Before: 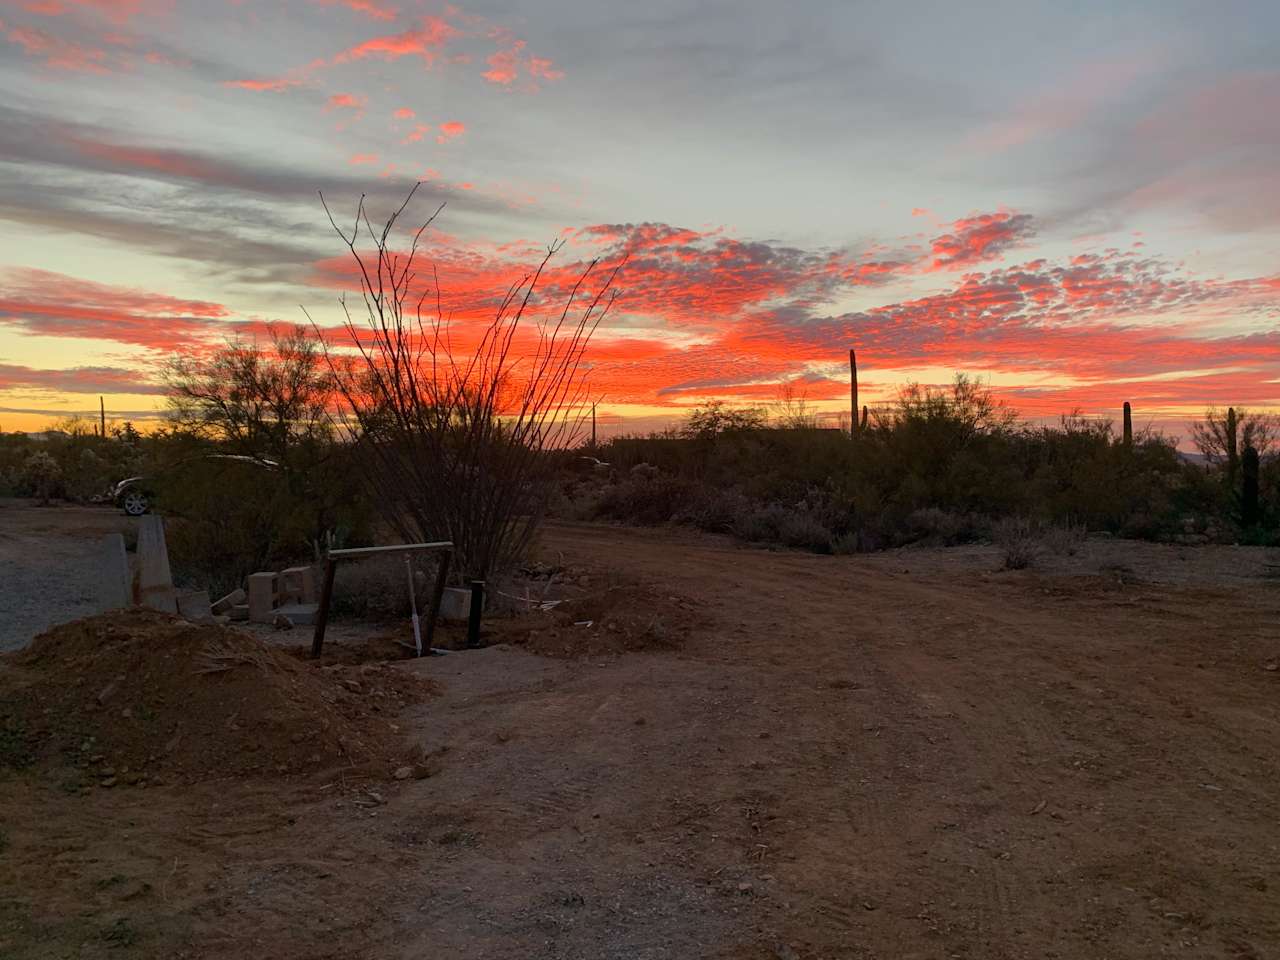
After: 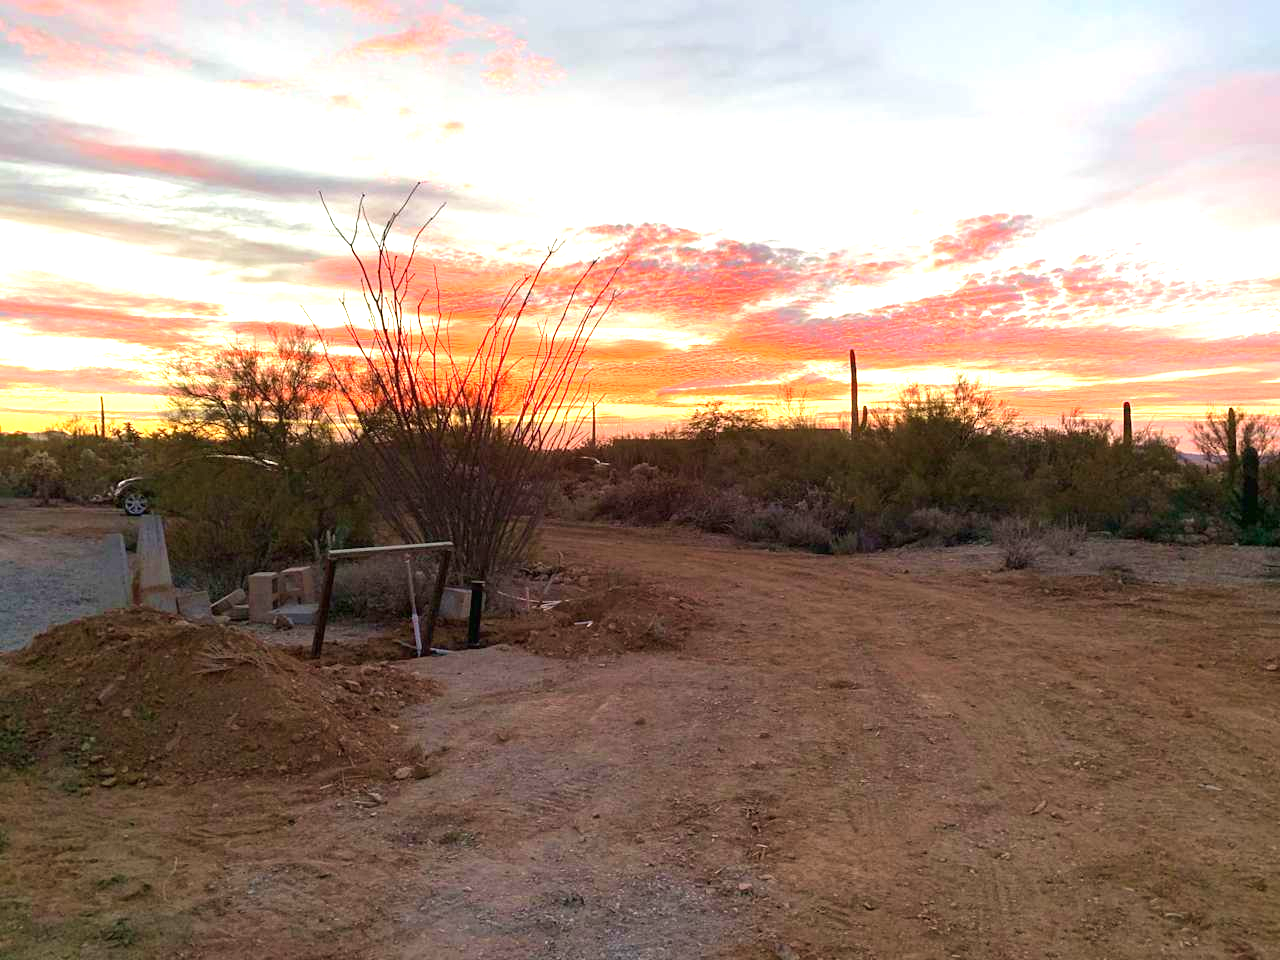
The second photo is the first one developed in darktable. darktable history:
exposure: black level correction 0, exposure 1.5 EV, compensate highlight preservation false
velvia: on, module defaults
